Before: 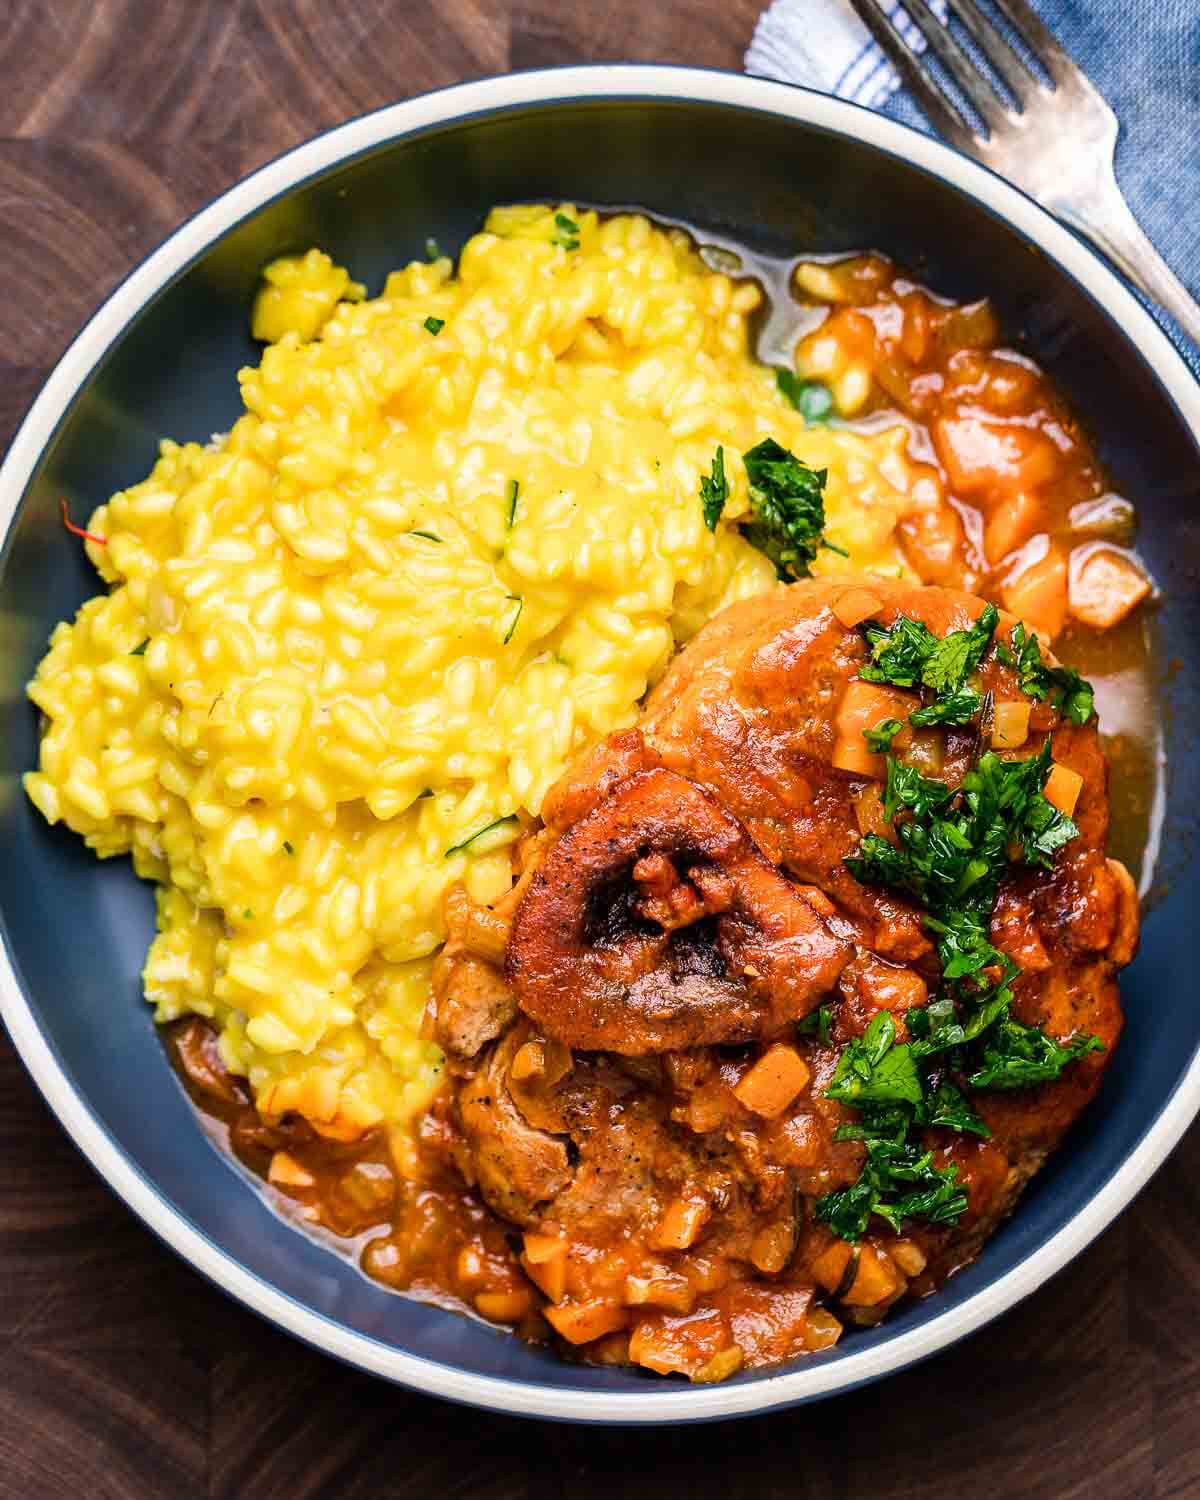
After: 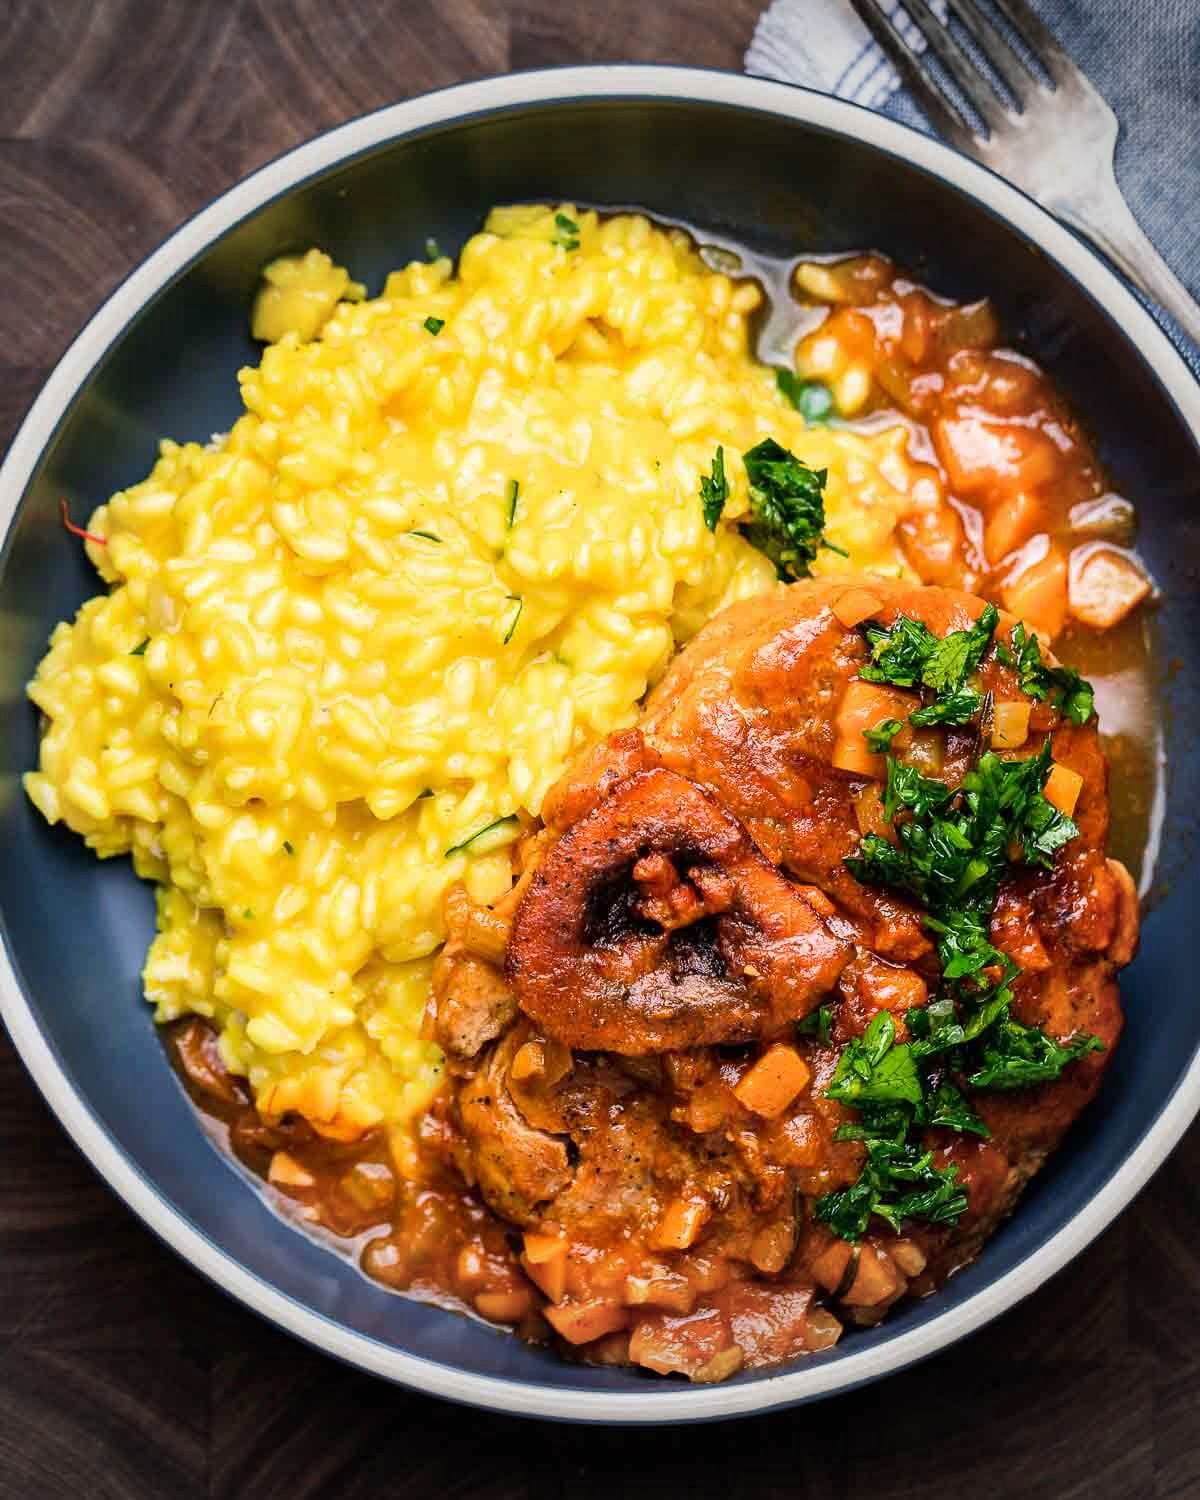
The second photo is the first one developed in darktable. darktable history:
vignetting: fall-off start 67.21%, width/height ratio 1.017
